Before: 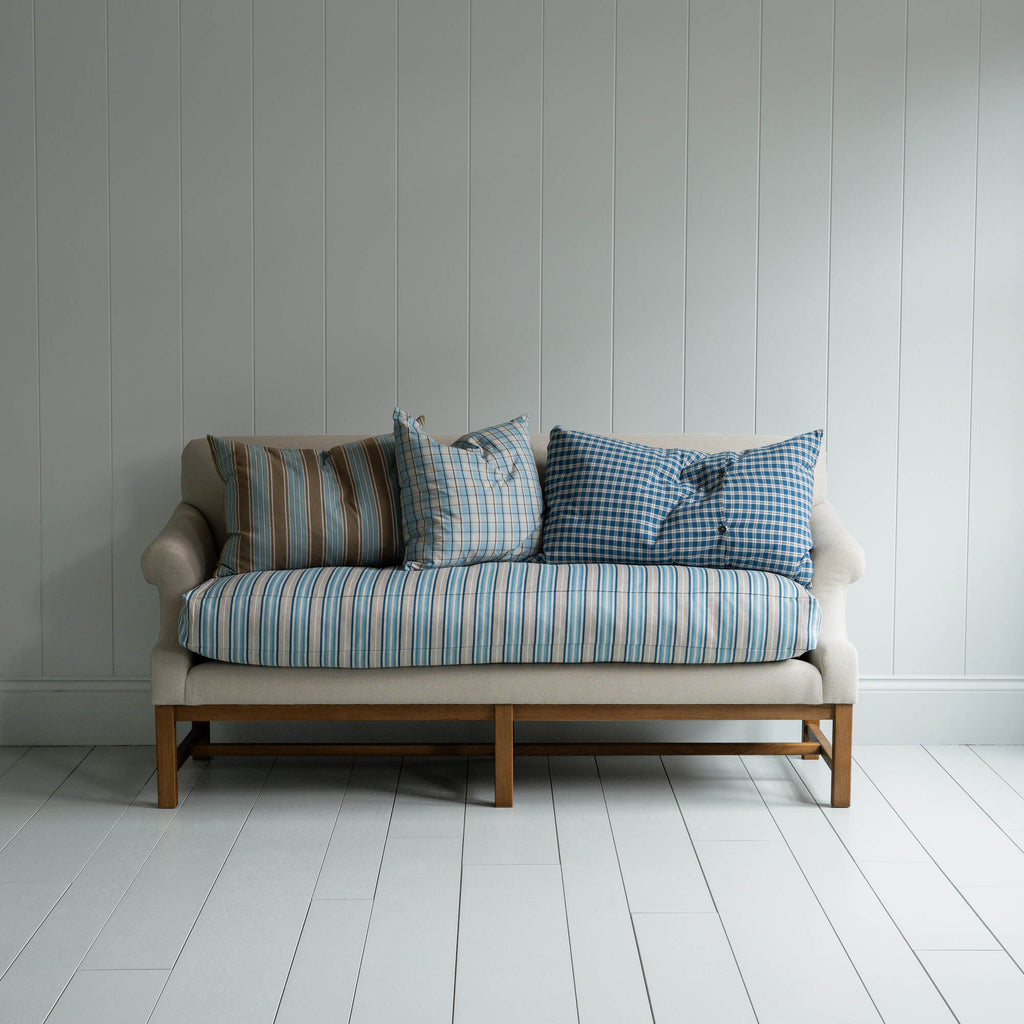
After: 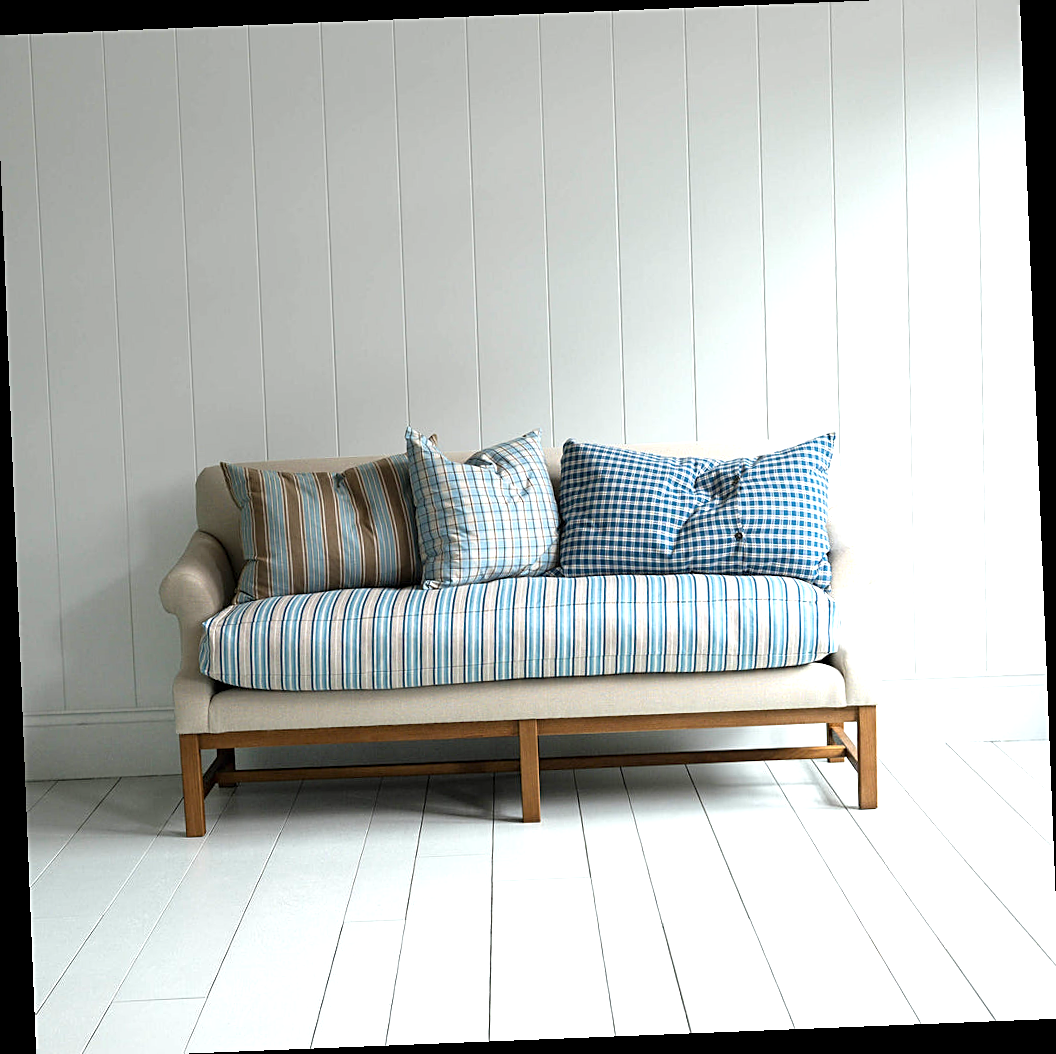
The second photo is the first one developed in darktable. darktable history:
crop: left 0.434%, top 0.485%, right 0.244%, bottom 0.386%
exposure: exposure 0.999 EV, compensate highlight preservation false
sharpen: on, module defaults
rotate and perspective: rotation -2.29°, automatic cropping off
